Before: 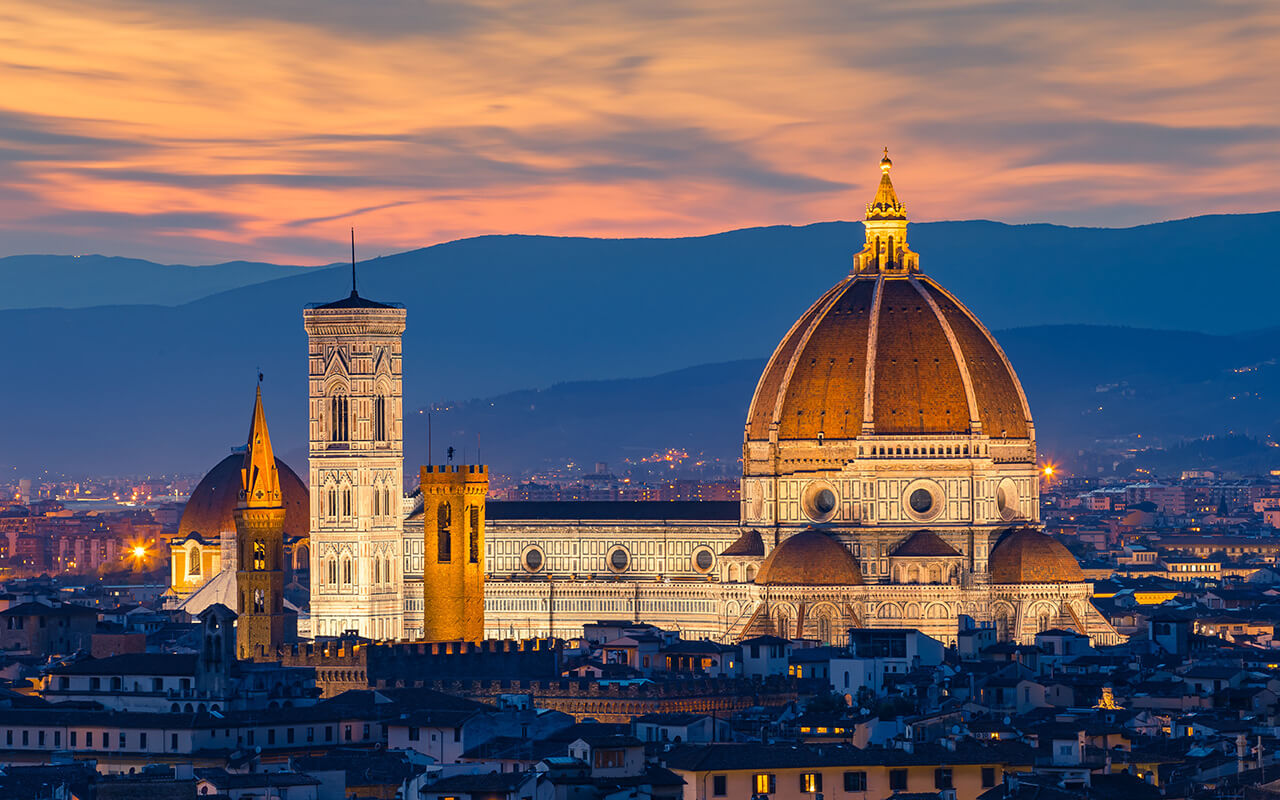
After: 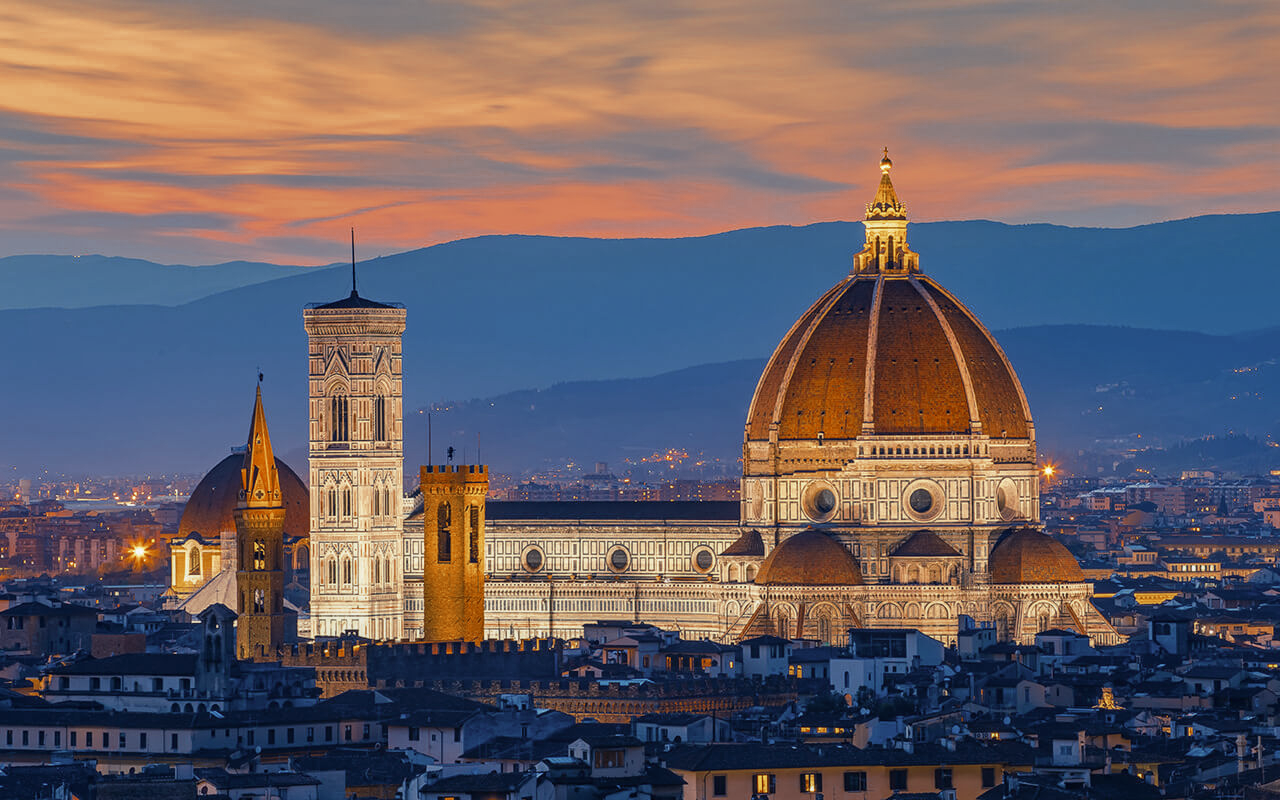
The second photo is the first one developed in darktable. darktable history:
local contrast: detail 110%
color zones: curves: ch0 [(0, 0.5) (0.125, 0.4) (0.25, 0.5) (0.375, 0.4) (0.5, 0.4) (0.625, 0.6) (0.75, 0.6) (0.875, 0.5)]; ch1 [(0, 0.35) (0.125, 0.45) (0.25, 0.35) (0.375, 0.35) (0.5, 0.35) (0.625, 0.35) (0.75, 0.45) (0.875, 0.35)]; ch2 [(0, 0.6) (0.125, 0.5) (0.25, 0.5) (0.375, 0.6) (0.5, 0.6) (0.625, 0.5) (0.75, 0.5) (0.875, 0.5)]
